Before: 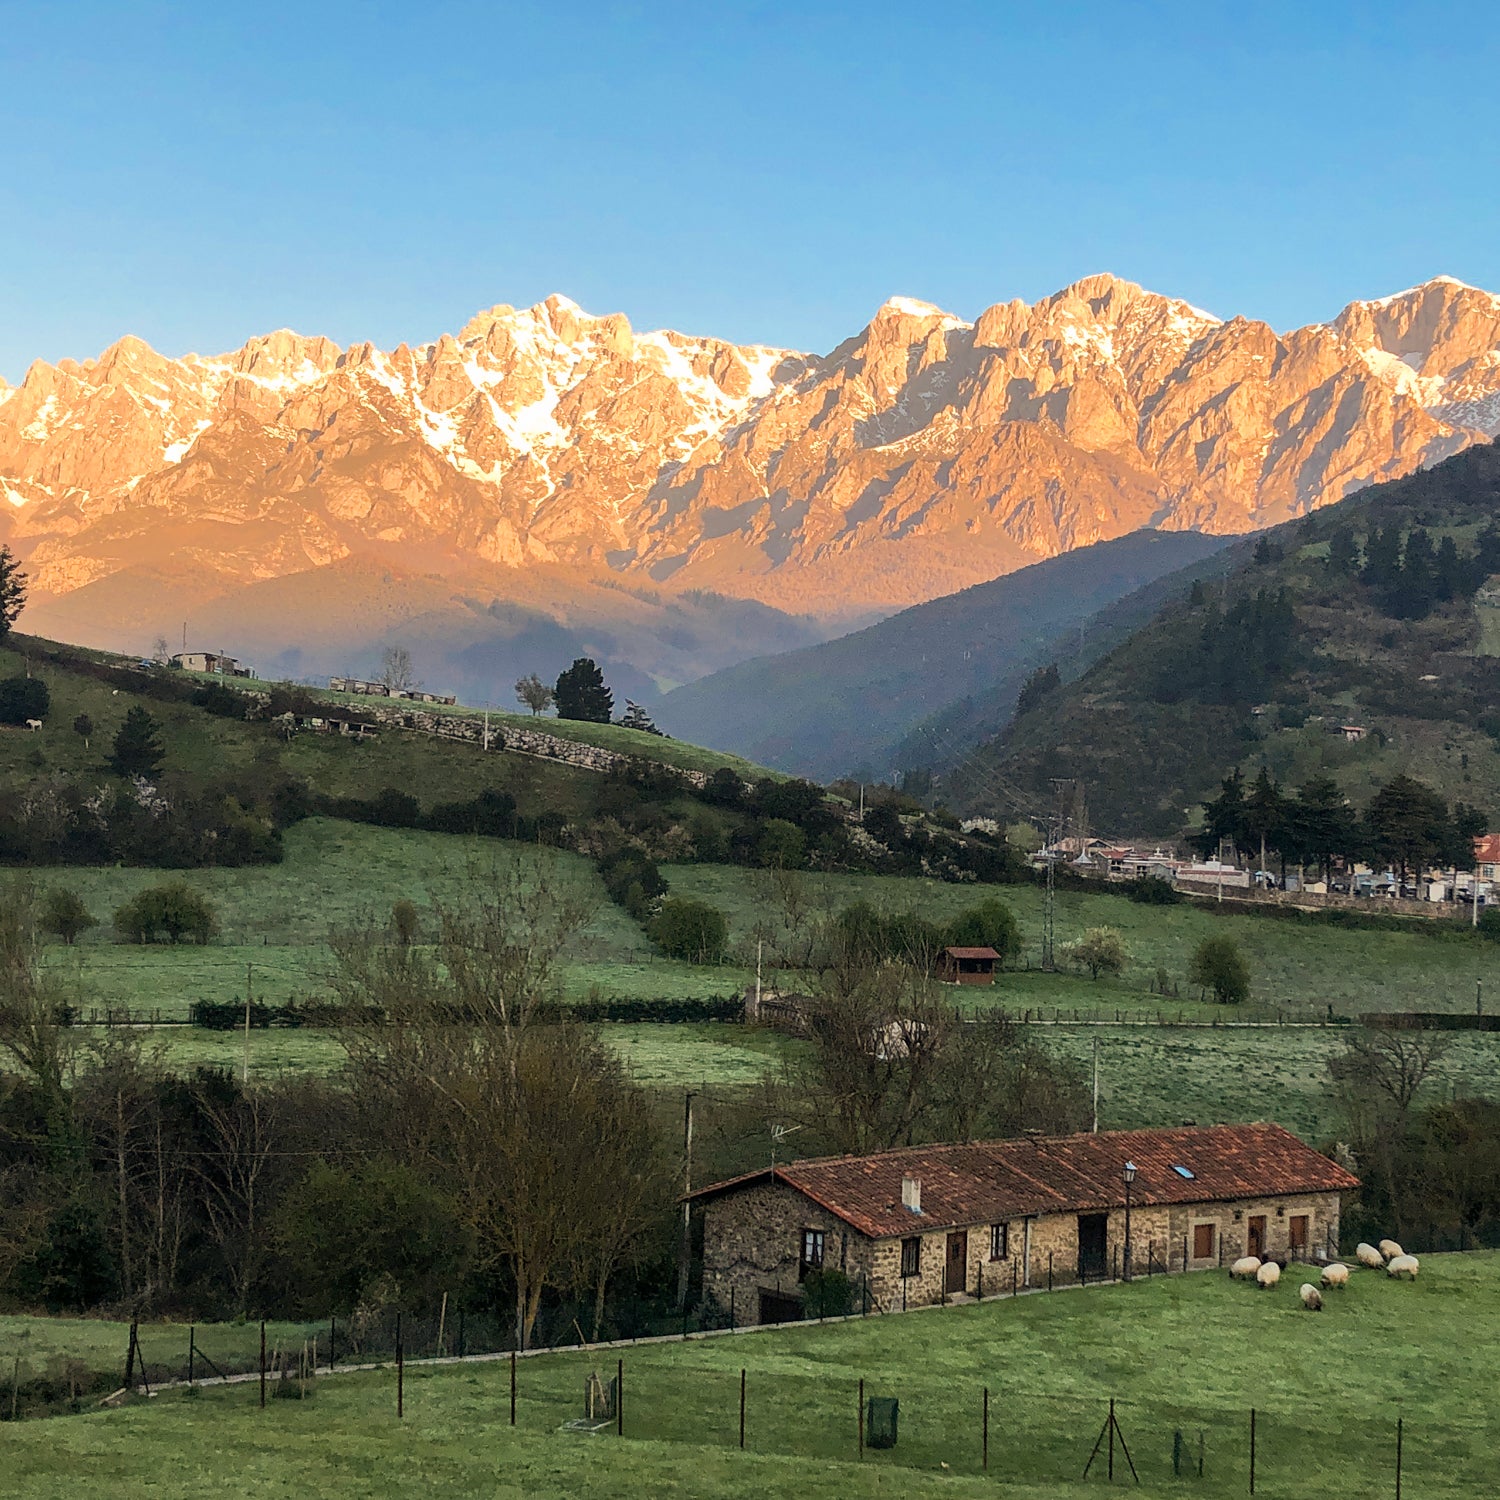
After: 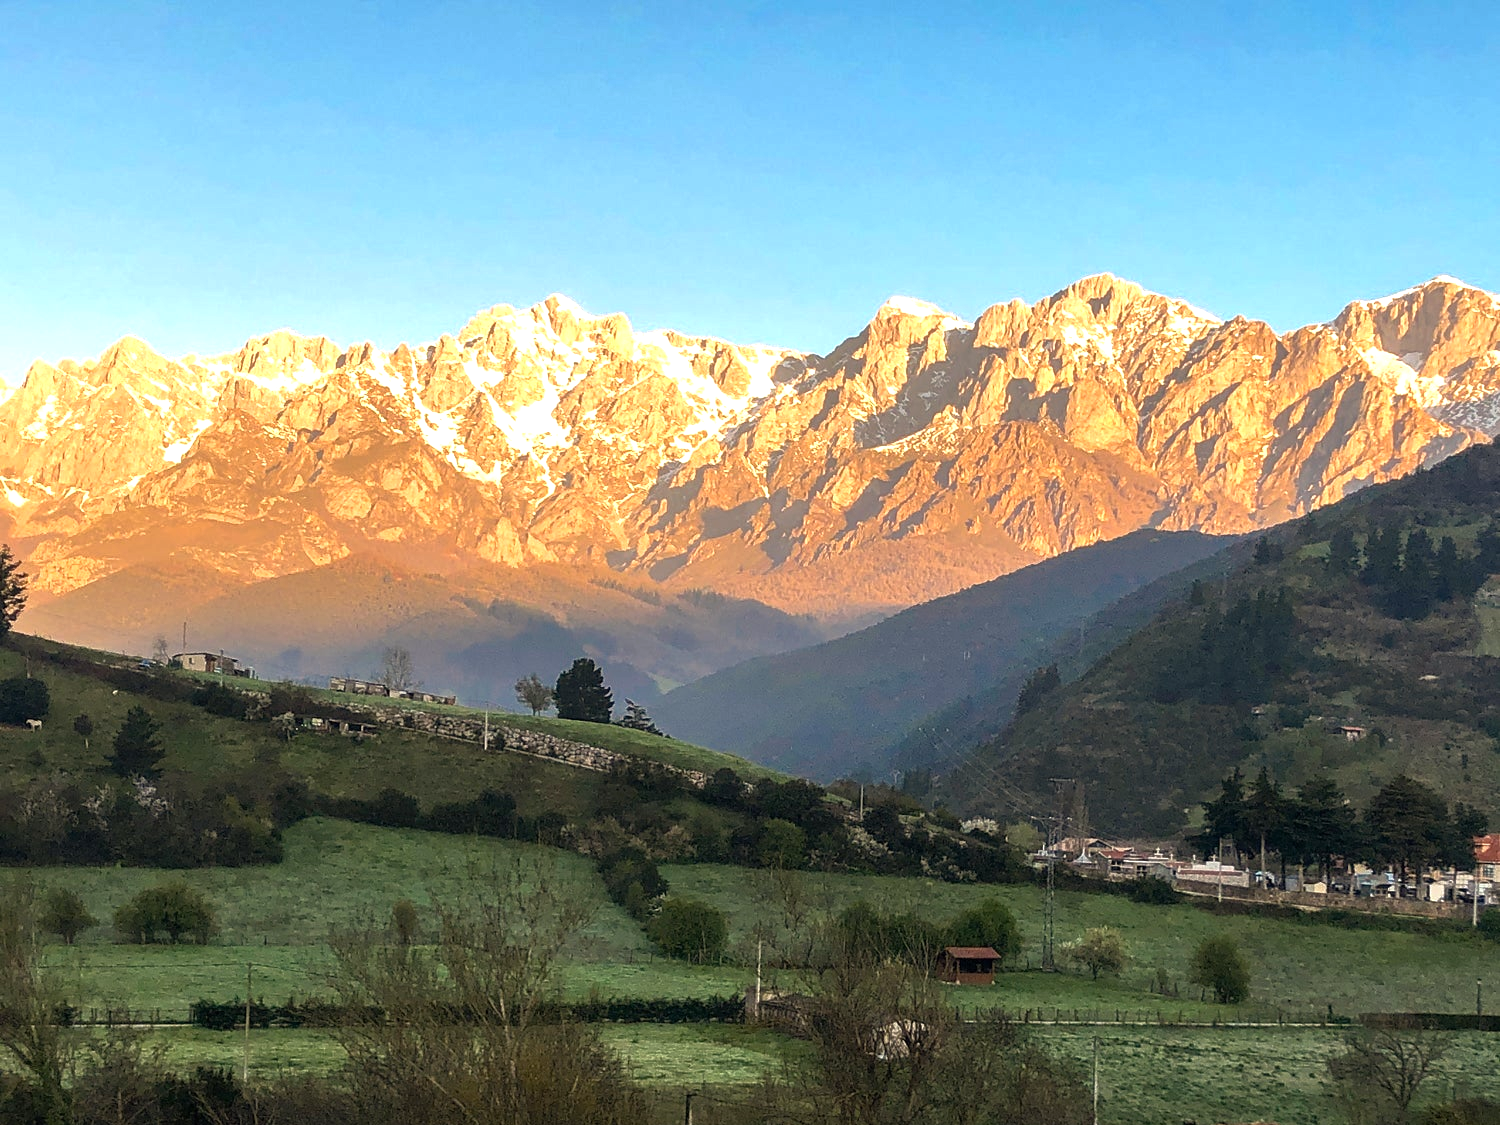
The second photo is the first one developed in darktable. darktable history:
crop: bottom 24.983%
color correction: highlights a* 0.656, highlights b* 2.76, saturation 1.1
tone equalizer: -8 EV 0 EV, -7 EV -0.002 EV, -6 EV 0.005 EV, -5 EV -0.057 EV, -4 EV -0.098 EV, -3 EV -0.148 EV, -2 EV 0.22 EV, -1 EV 0.707 EV, +0 EV 0.466 EV, edges refinement/feathering 500, mask exposure compensation -1.57 EV, preserve details no
